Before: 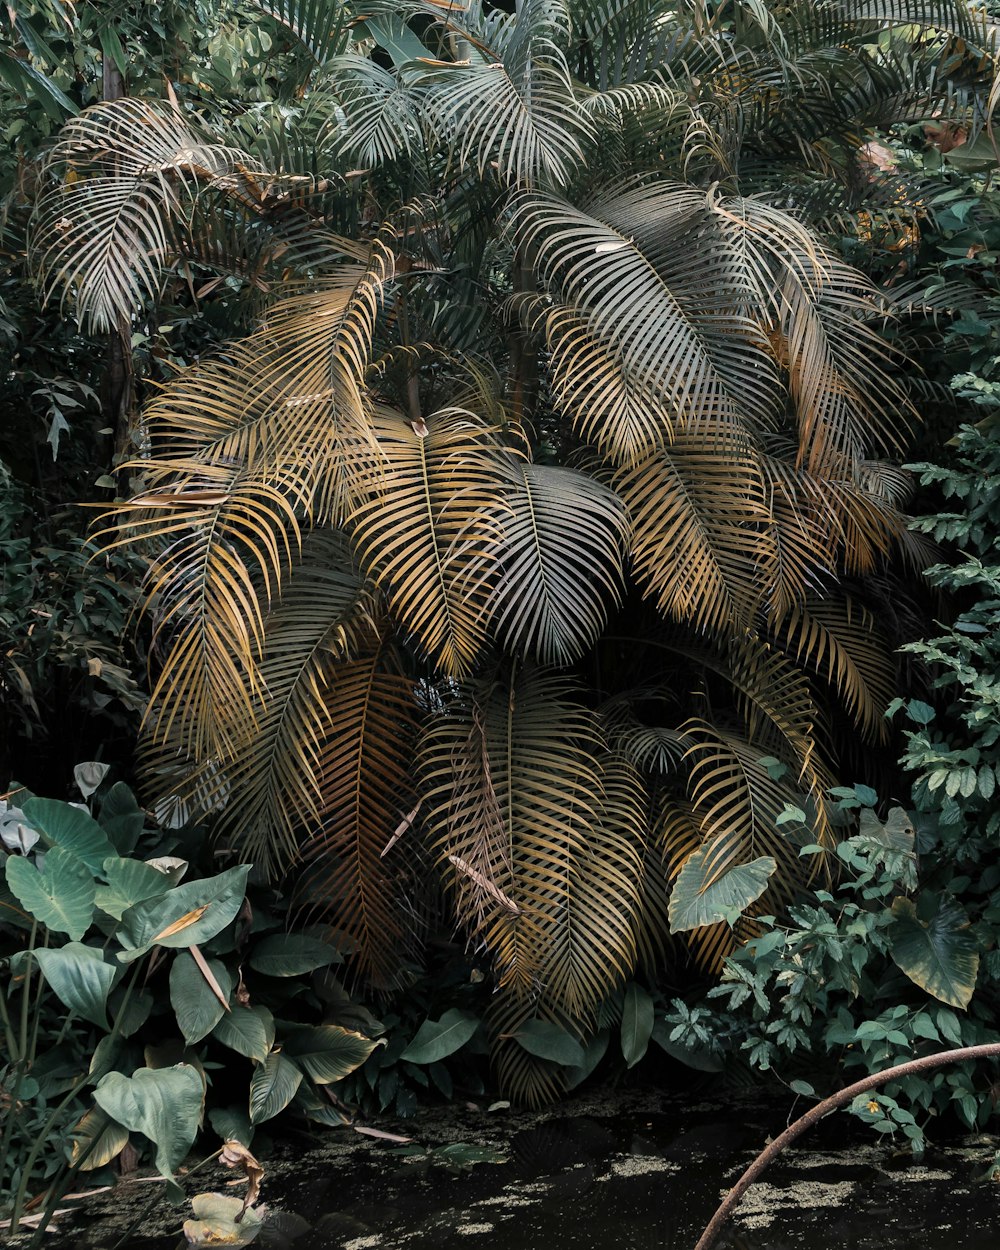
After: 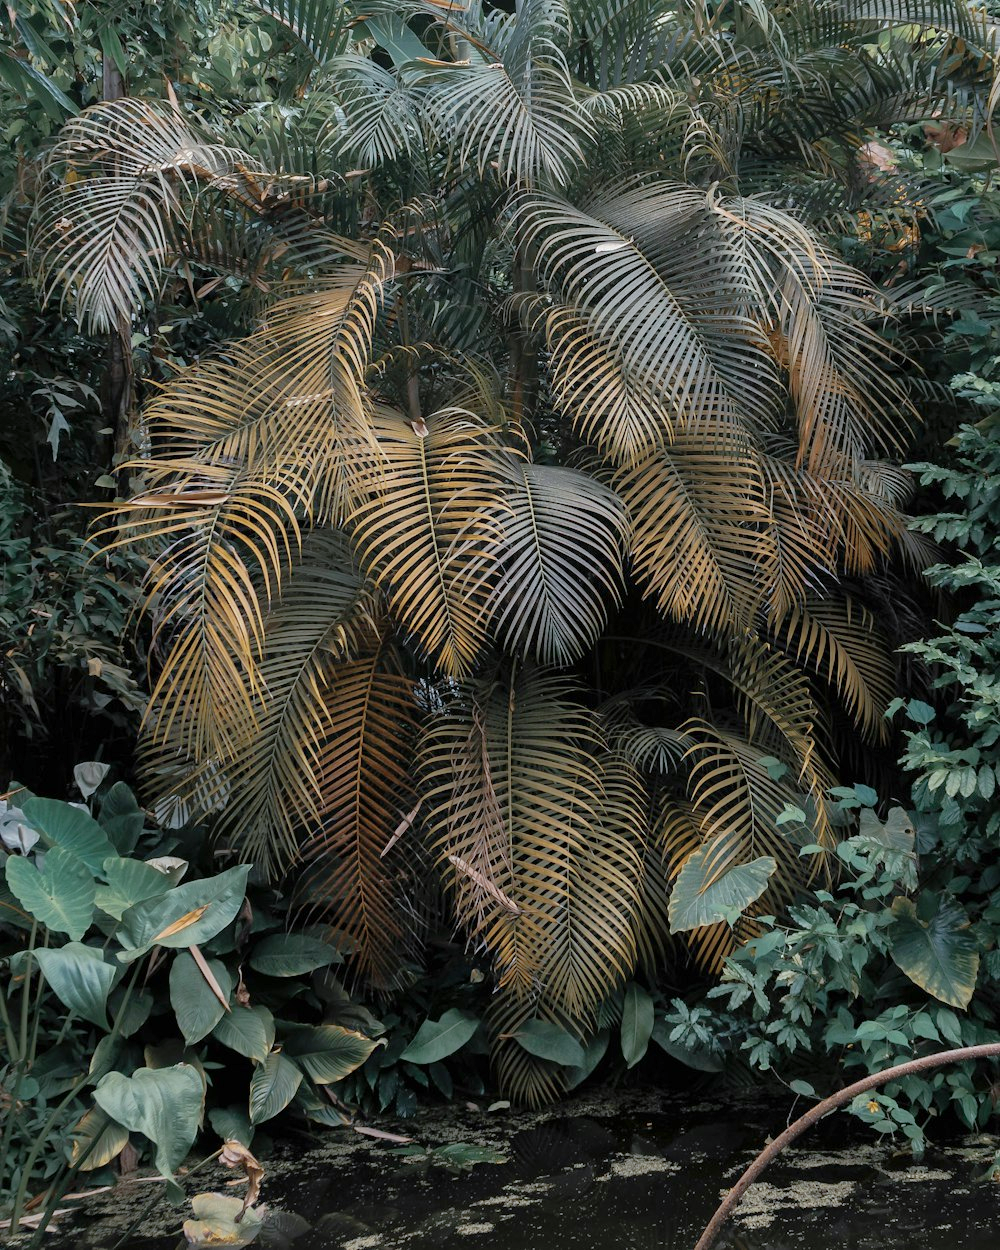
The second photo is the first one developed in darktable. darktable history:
shadows and highlights: on, module defaults
white balance: red 0.976, blue 1.04
